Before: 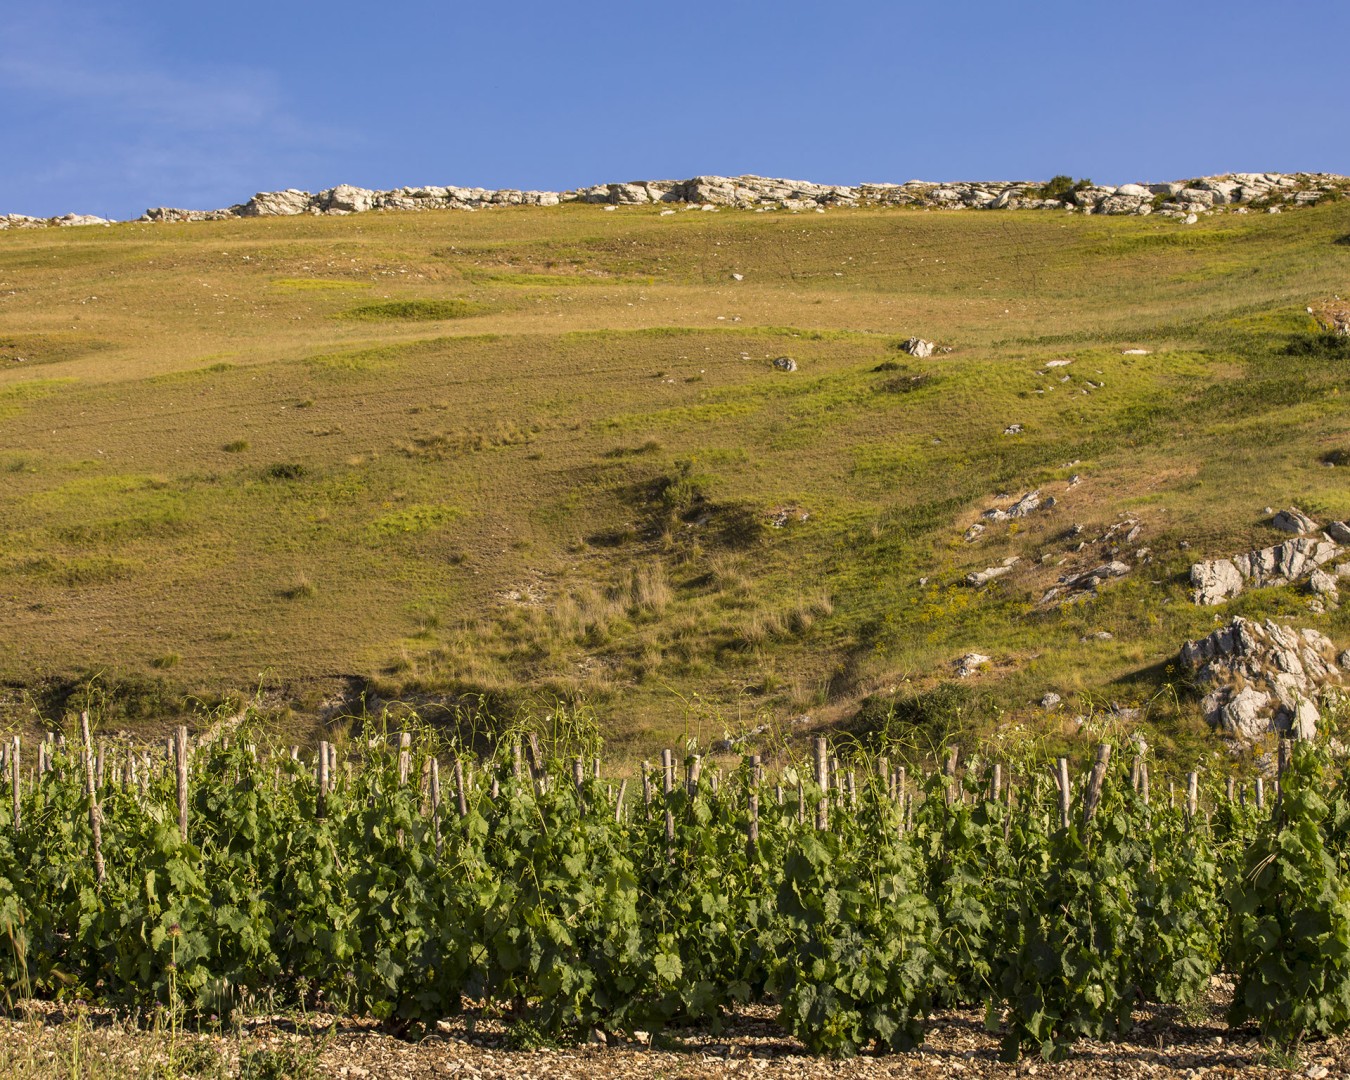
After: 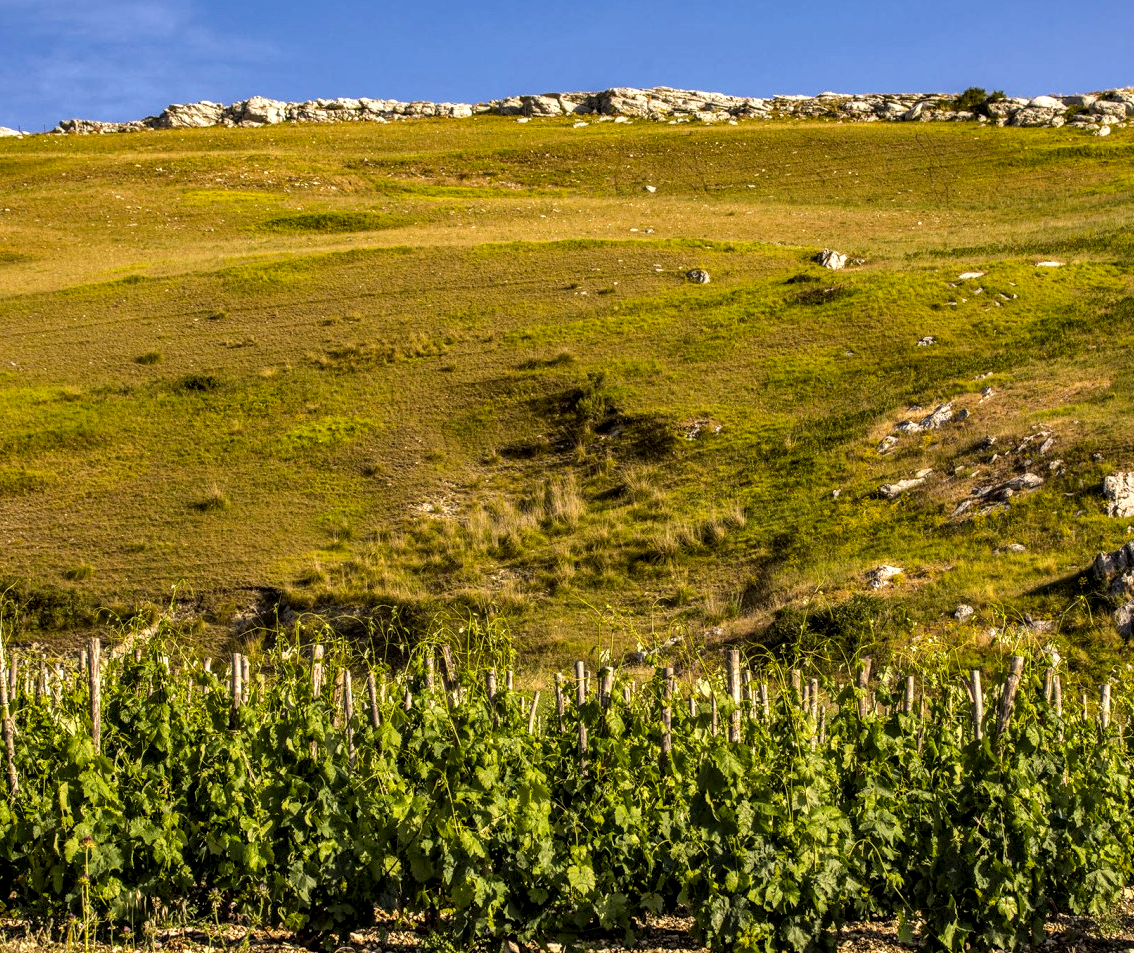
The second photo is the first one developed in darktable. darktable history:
rgb curve: curves: ch0 [(0, 0) (0.078, 0.051) (0.929, 0.956) (1, 1)], compensate middle gray true
color balance rgb: perceptual saturation grading › global saturation 20%, global vibrance 20%
local contrast: highlights 59%, detail 145%
shadows and highlights: shadows 60, highlights -60.23, soften with gaussian
crop: left 6.446%, top 8.188%, right 9.538%, bottom 3.548%
